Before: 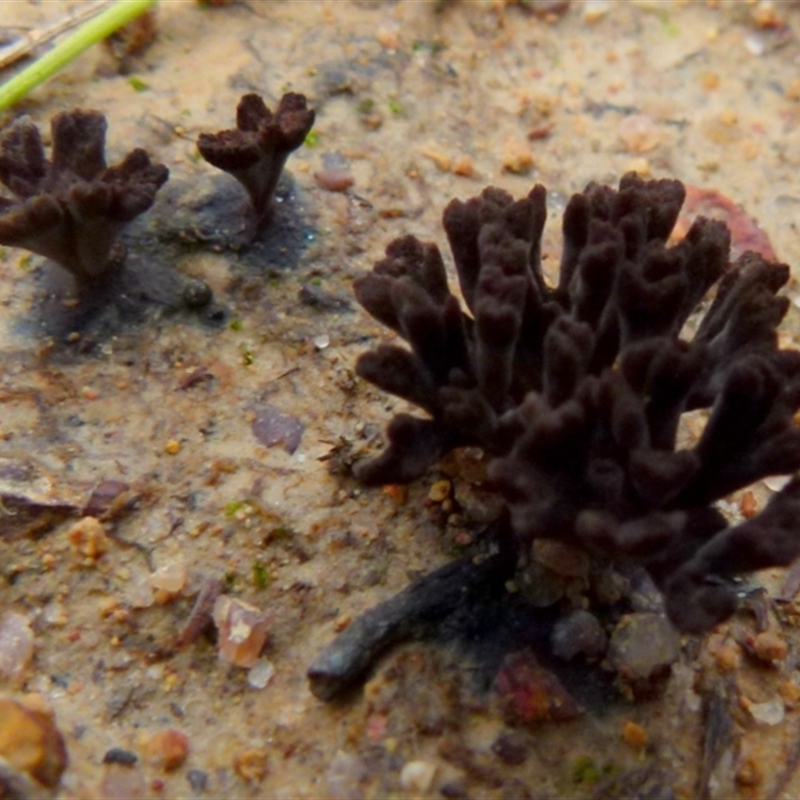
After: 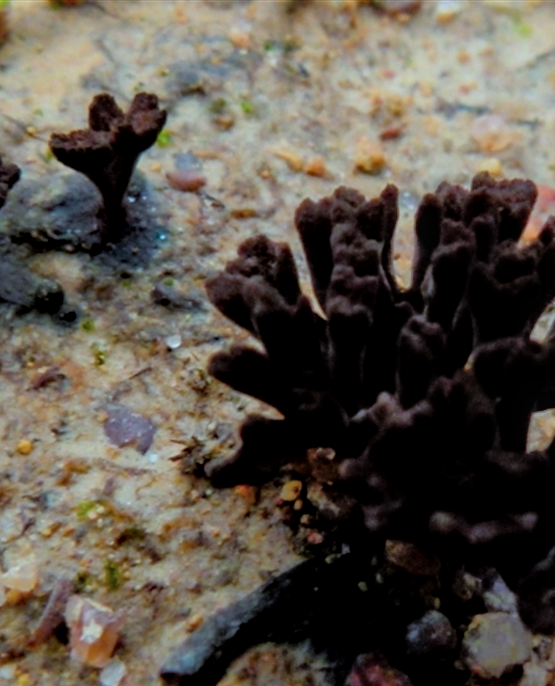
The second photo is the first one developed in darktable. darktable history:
crop: left 18.522%, right 12.1%, bottom 14.187%
shadows and highlights: on, module defaults
filmic rgb: black relative exposure -4.95 EV, white relative exposure 2.82 EV, threshold 3 EV, hardness 3.72, enable highlight reconstruction true
local contrast: on, module defaults
color correction: highlights a* -9.77, highlights b* -21.62
color balance rgb: perceptual saturation grading › global saturation 25.541%
